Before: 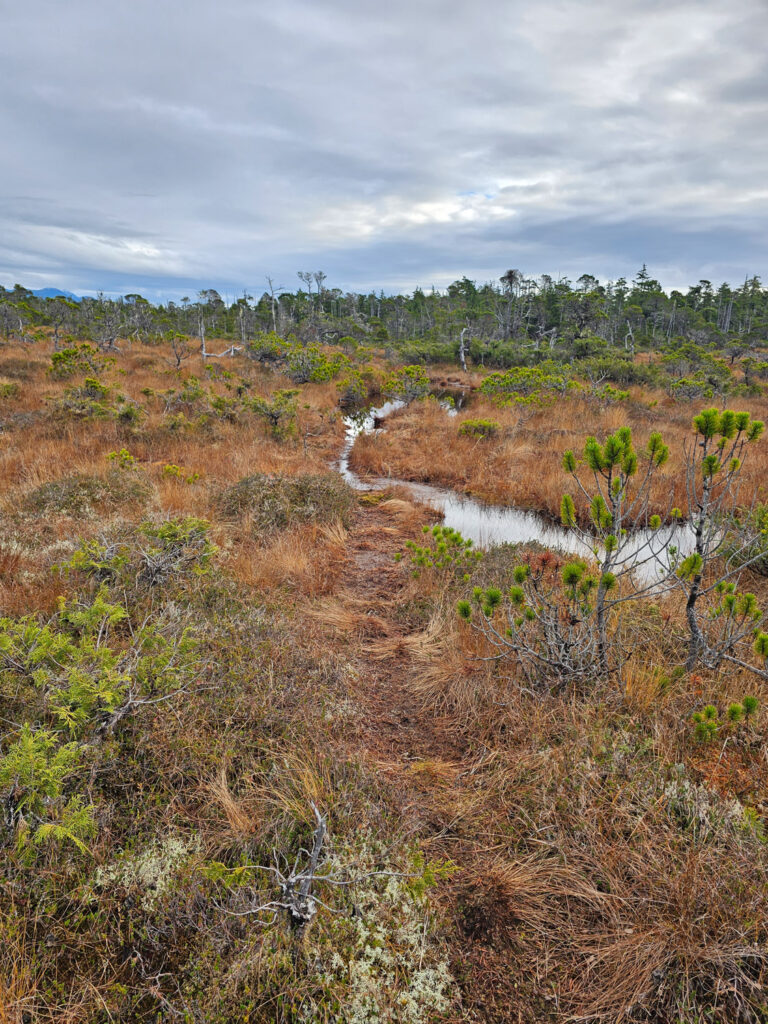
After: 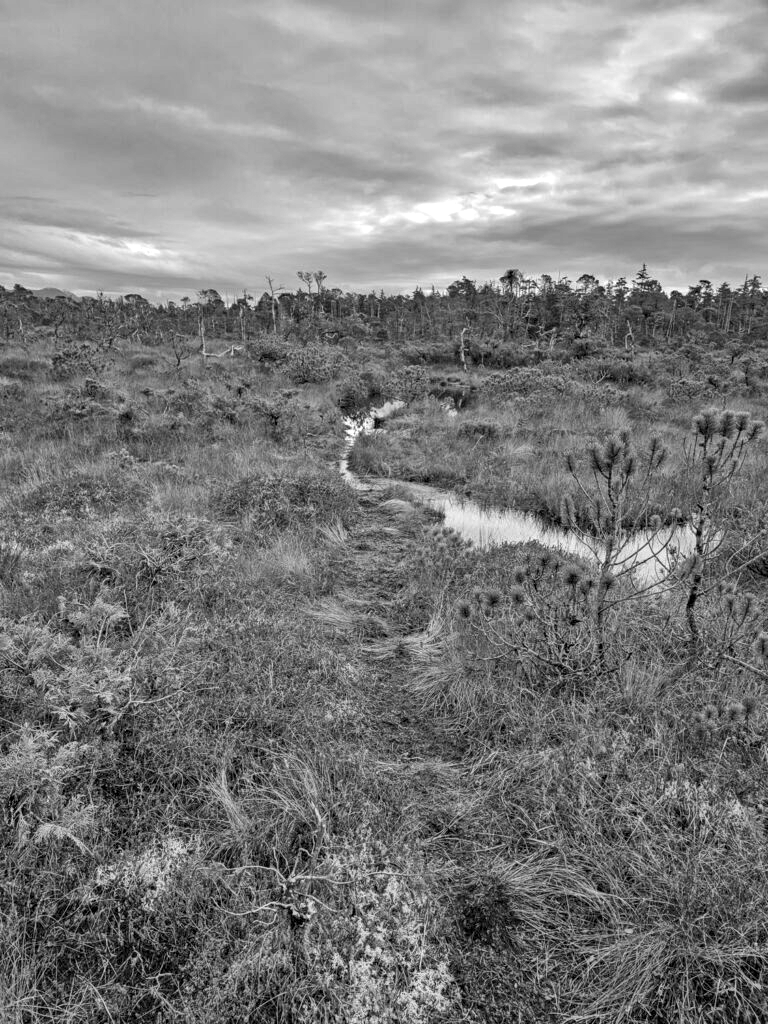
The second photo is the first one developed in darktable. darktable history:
local contrast: detail 130%
haze removal: compatibility mode true, adaptive false
monochrome: on, module defaults
shadows and highlights: soften with gaussian
